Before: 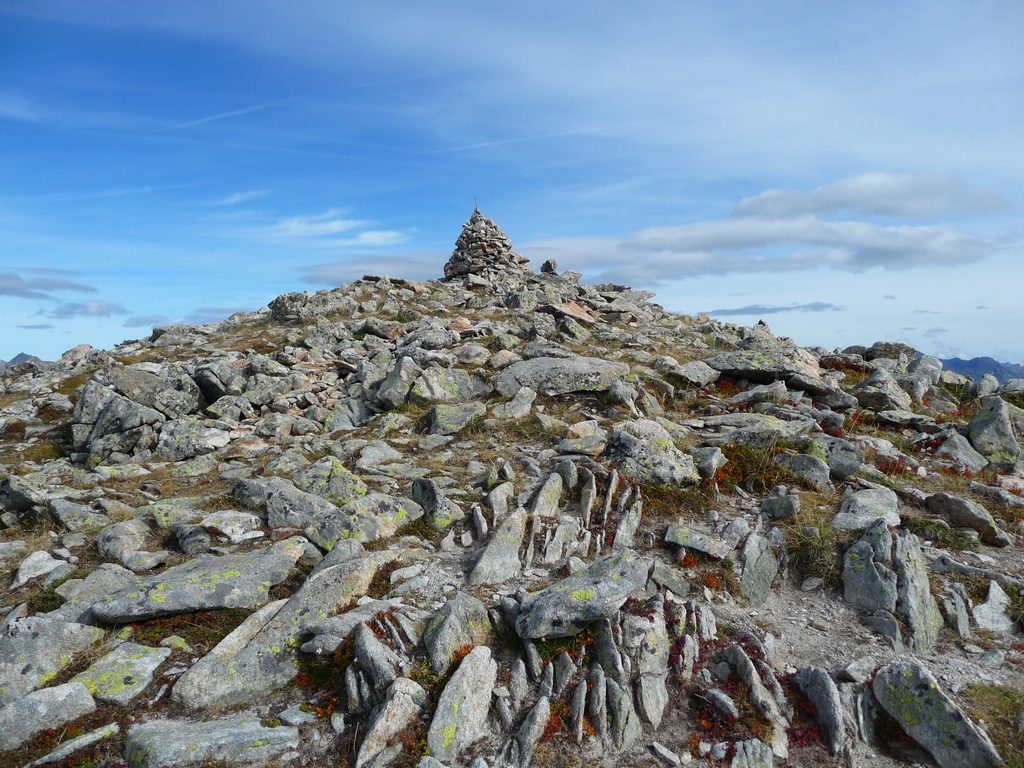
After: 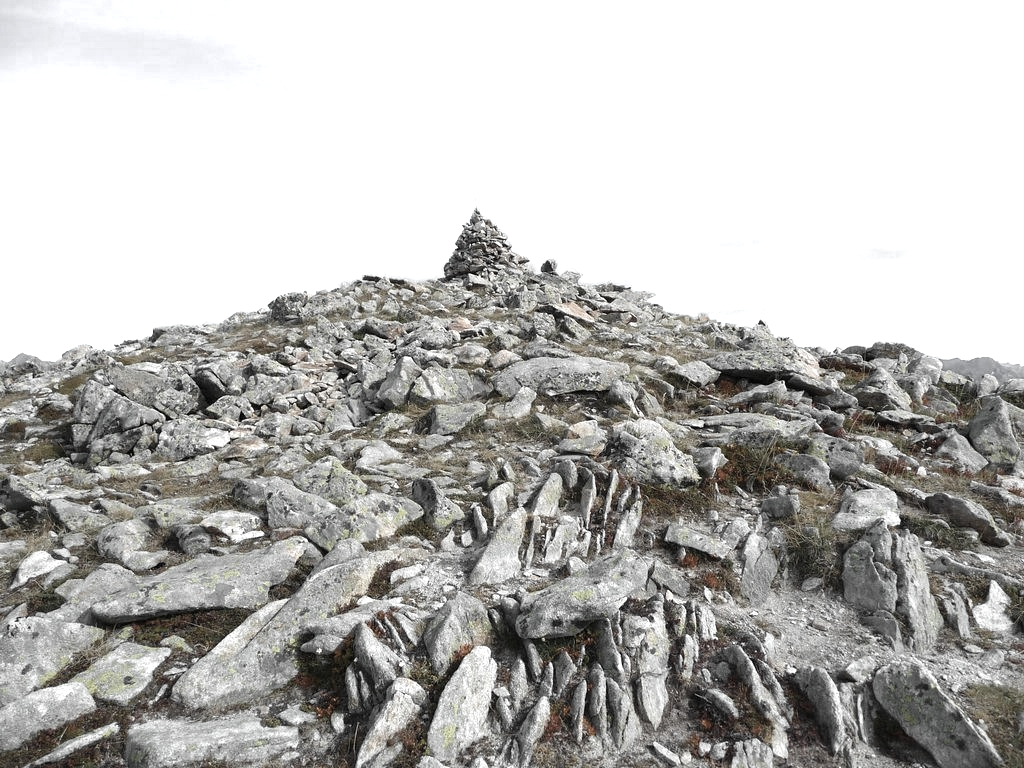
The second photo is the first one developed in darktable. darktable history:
exposure: black level correction 0, exposure 0.704 EV, compensate highlight preservation false
color zones: curves: ch0 [(0, 0.613) (0.01, 0.613) (0.245, 0.448) (0.498, 0.529) (0.642, 0.665) (0.879, 0.777) (0.99, 0.613)]; ch1 [(0, 0.035) (0.121, 0.189) (0.259, 0.197) (0.415, 0.061) (0.589, 0.022) (0.732, 0.022) (0.857, 0.026) (0.991, 0.053)]
